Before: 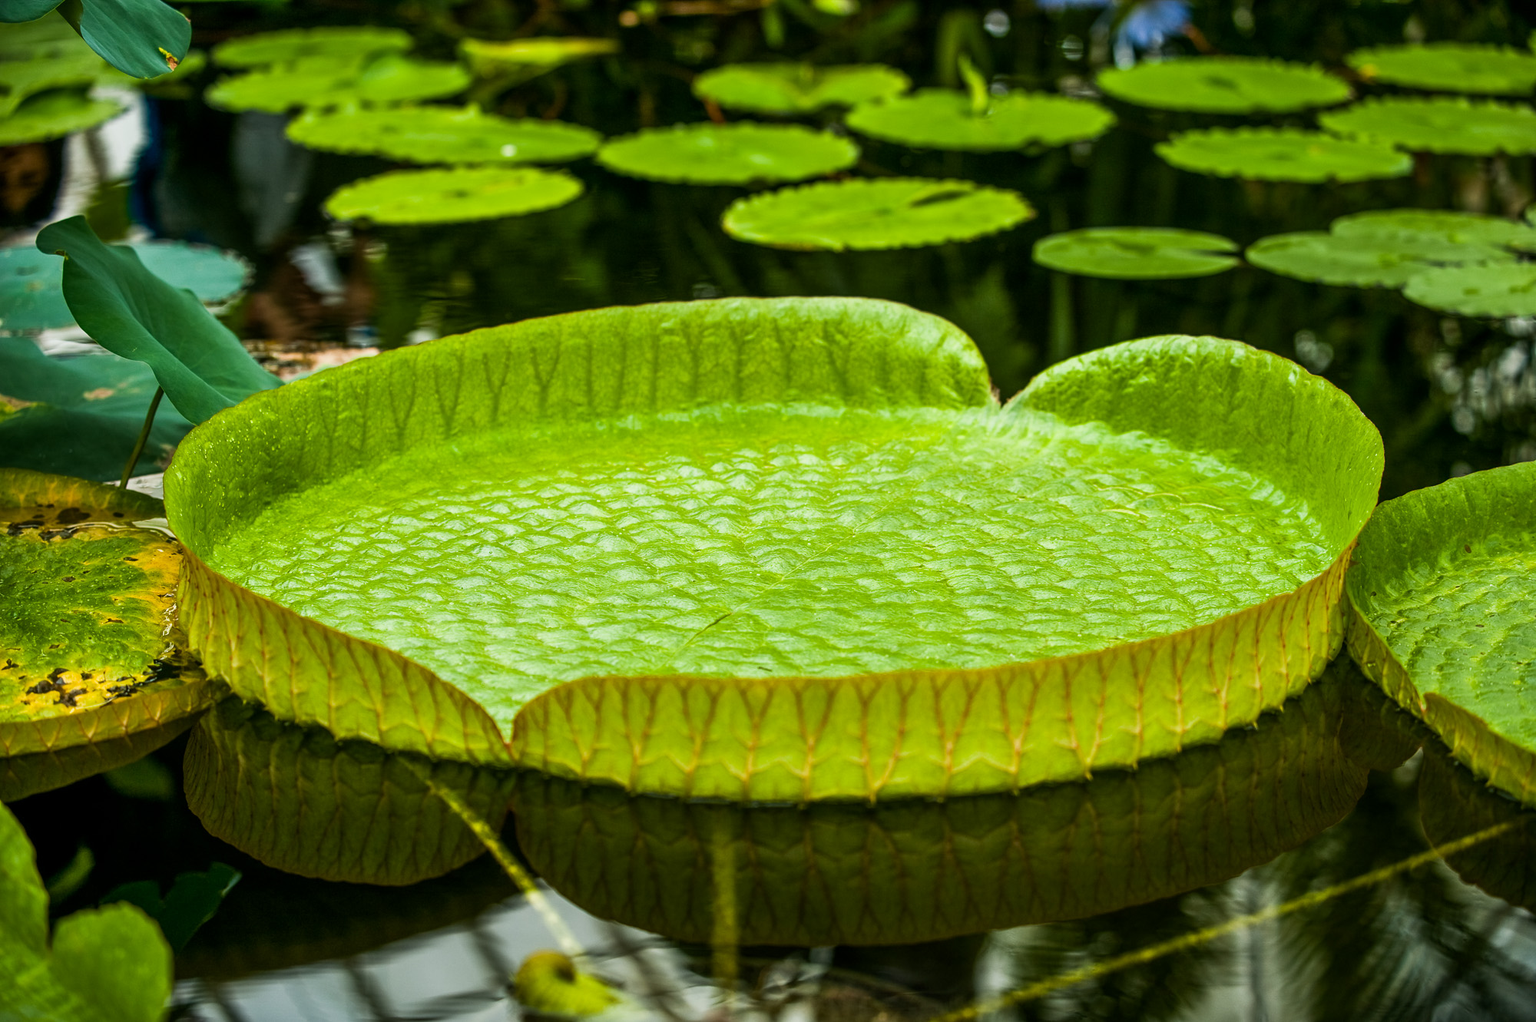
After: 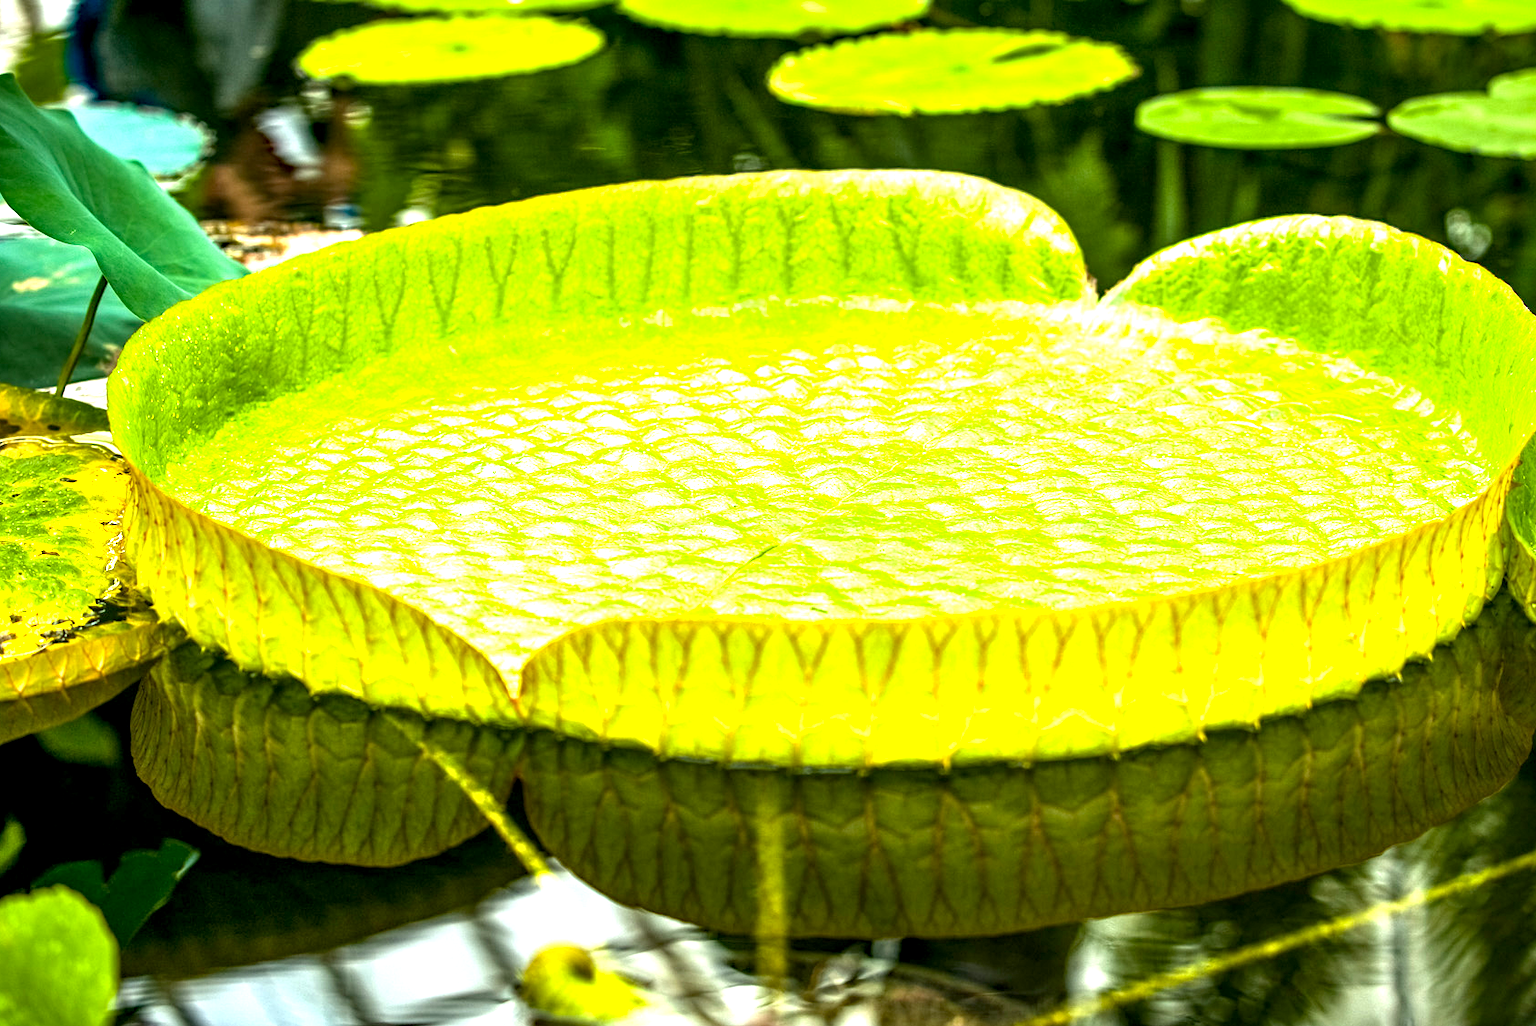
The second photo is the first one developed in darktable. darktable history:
haze removal: adaptive false
local contrast: highlights 104%, shadows 98%, detail 119%, midtone range 0.2
crop and rotate: left 4.789%, top 15.11%, right 10.684%
exposure: black level correction 0.001, exposure 1.652 EV, compensate exposure bias true, compensate highlight preservation false
